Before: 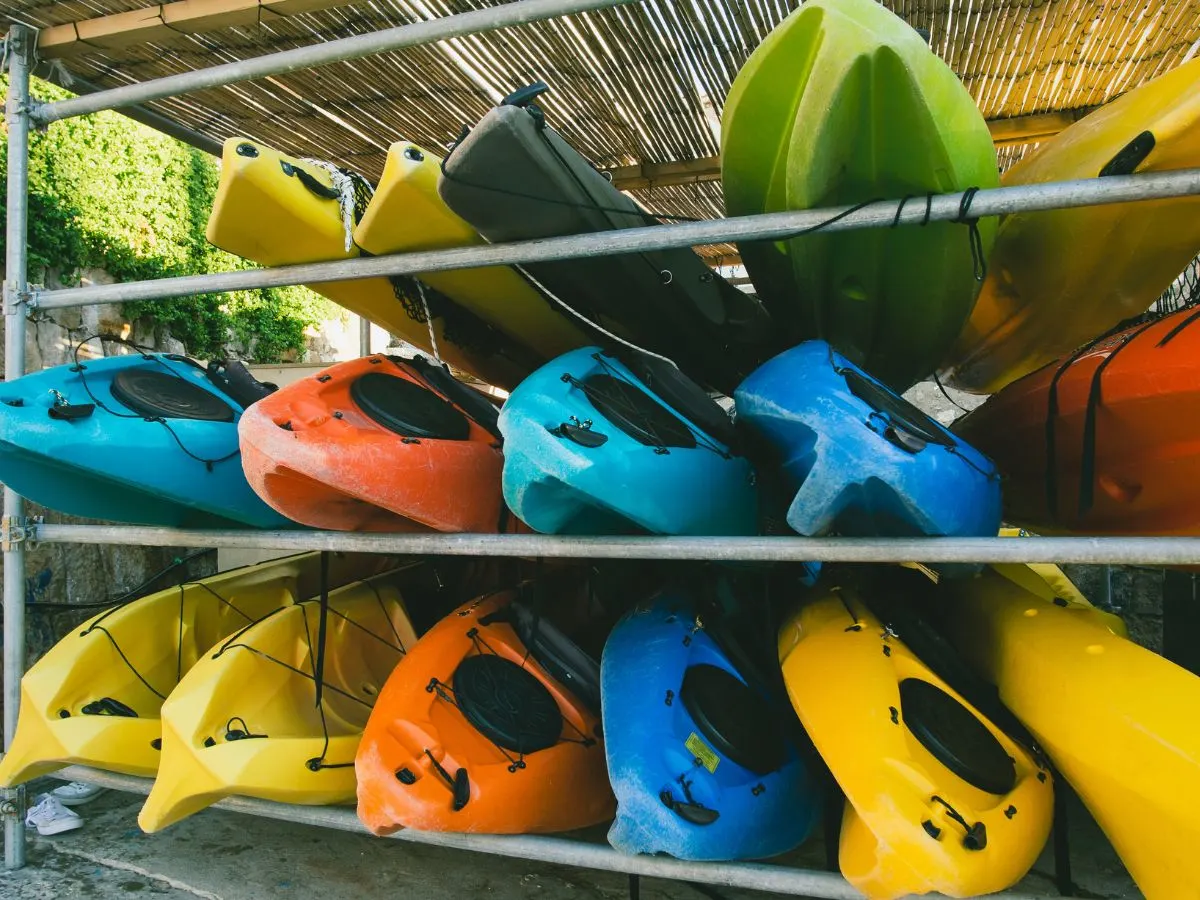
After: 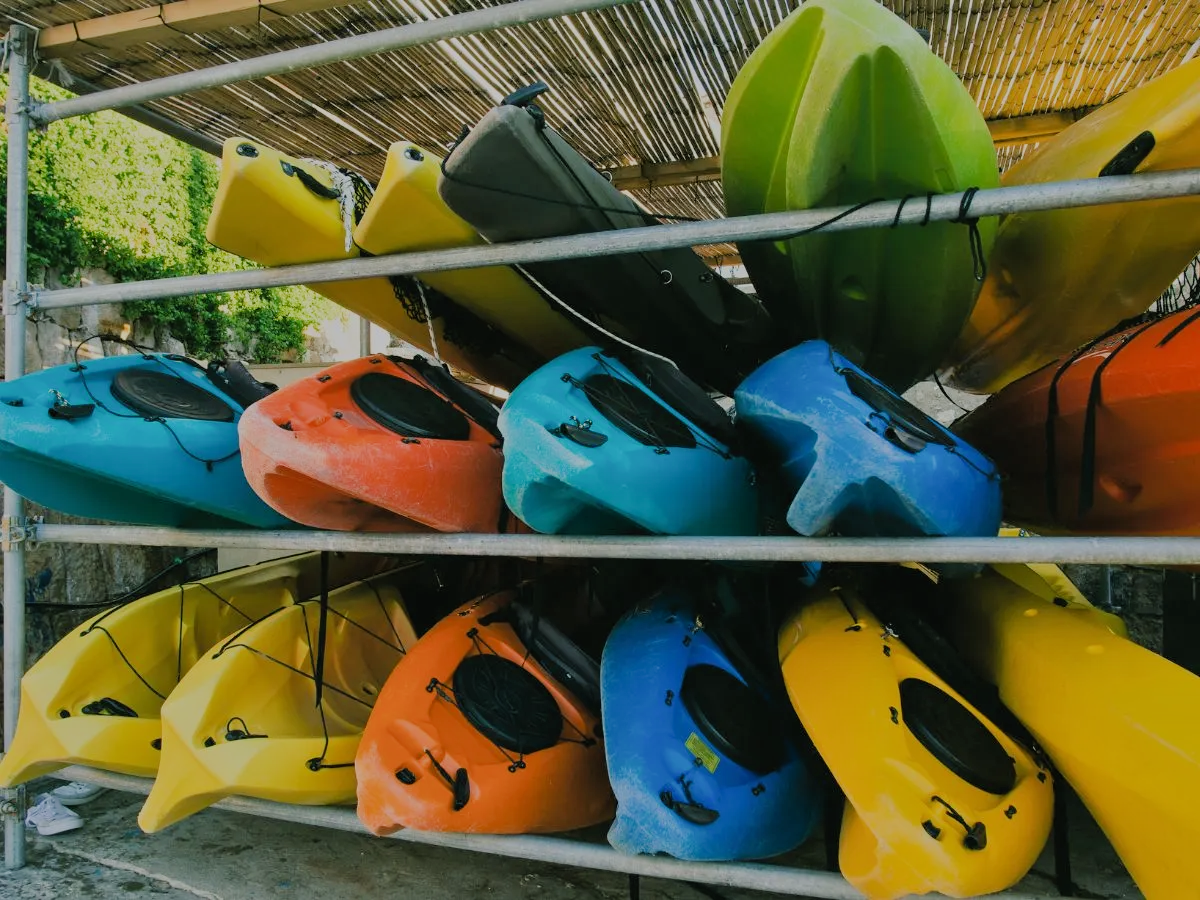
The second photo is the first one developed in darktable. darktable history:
filmic rgb: black relative exposure -7.65 EV, white relative exposure 4.56 EV, hardness 3.61
tone equalizer: -8 EV -0.002 EV, -7 EV 0.004 EV, -6 EV -0.028 EV, -5 EV 0.02 EV, -4 EV -0.016 EV, -3 EV 0.025 EV, -2 EV -0.082 EV, -1 EV -0.294 EV, +0 EV -0.597 EV
